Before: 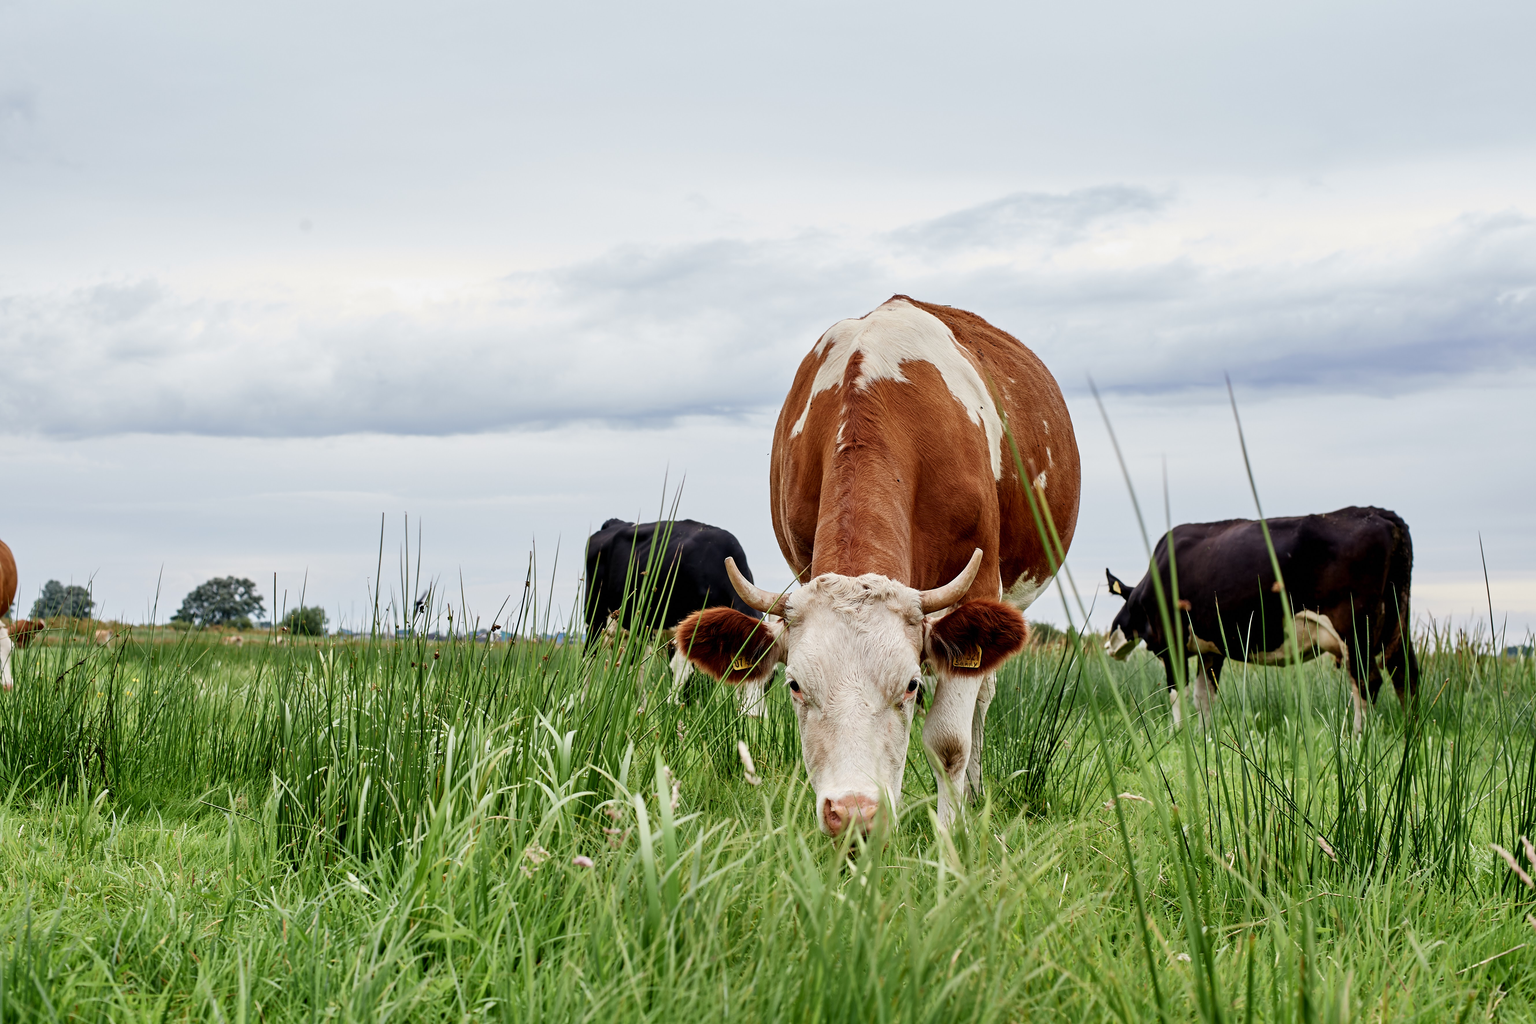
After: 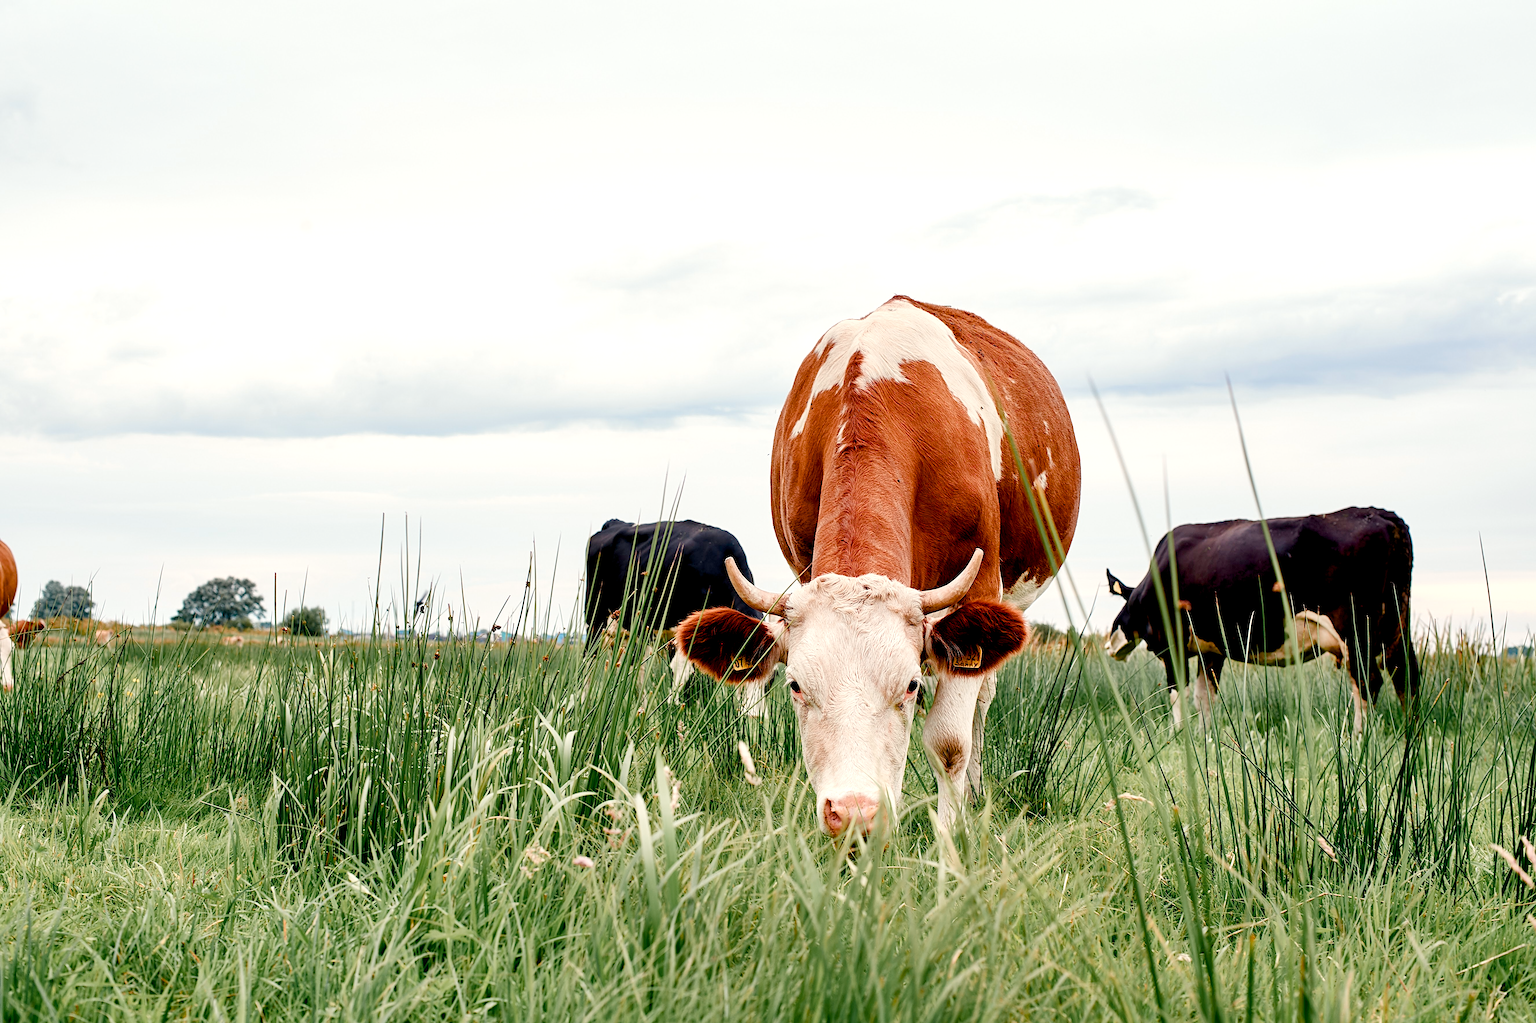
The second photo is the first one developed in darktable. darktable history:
contrast equalizer "soft": y [[0.5, 0.488, 0.462, 0.461, 0.491, 0.5], [0.5 ×6], [0.5 ×6], [0 ×6], [0 ×6]]
diffuse or sharpen "_builtin_sharpen demosaicing | AA filter": edge sensitivity 1, 1st order anisotropy 100%, 2nd order anisotropy 100%, 3rd order anisotropy 100%, 4th order anisotropy 100%, 1st order speed -25%, 2nd order speed -25%, 3rd order speed -25%, 4th order speed -25%
haze removal: strength -0.05
tone equalizer "_builtin_contrast tone curve | soft": -8 EV -0.417 EV, -7 EV -0.389 EV, -6 EV -0.333 EV, -5 EV -0.222 EV, -3 EV 0.222 EV, -2 EV 0.333 EV, -1 EV 0.389 EV, +0 EV 0.417 EV, edges refinement/feathering 500, mask exposure compensation -1.57 EV, preserve details no
color equalizer "creative | pacific": saturation › orange 1.03, saturation › yellow 0.883, saturation › green 0.883, saturation › blue 1.08, saturation › magenta 1.05, hue › orange -4.88, hue › green 8.78, brightness › red 1.06, brightness › orange 1.08, brightness › yellow 0.916, brightness › green 0.916, brightness › cyan 1.04, brightness › blue 1.12, brightness › magenta 1.07
rgb primaries "creative | pacific": red hue -0.042, red purity 1.1, green hue 0.047, green purity 1.12, blue hue -0.089, blue purity 0.88
diffuse or sharpen "bloom 10%": radius span 32, 1st order speed 50%, 2nd order speed 50%, 3rd order speed 50%, 4th order speed 50% | blend: blend mode normal, opacity 10%; mask: uniform (no mask)
color balance rgb "creative | pacific": shadows lift › chroma 1%, shadows lift › hue 240.84°, highlights gain › chroma 2%, highlights gain › hue 73.2°, global offset › luminance -0.5%, perceptual saturation grading › global saturation 20%, perceptual saturation grading › highlights -25%, perceptual saturation grading › shadows 50%, global vibrance 15%
